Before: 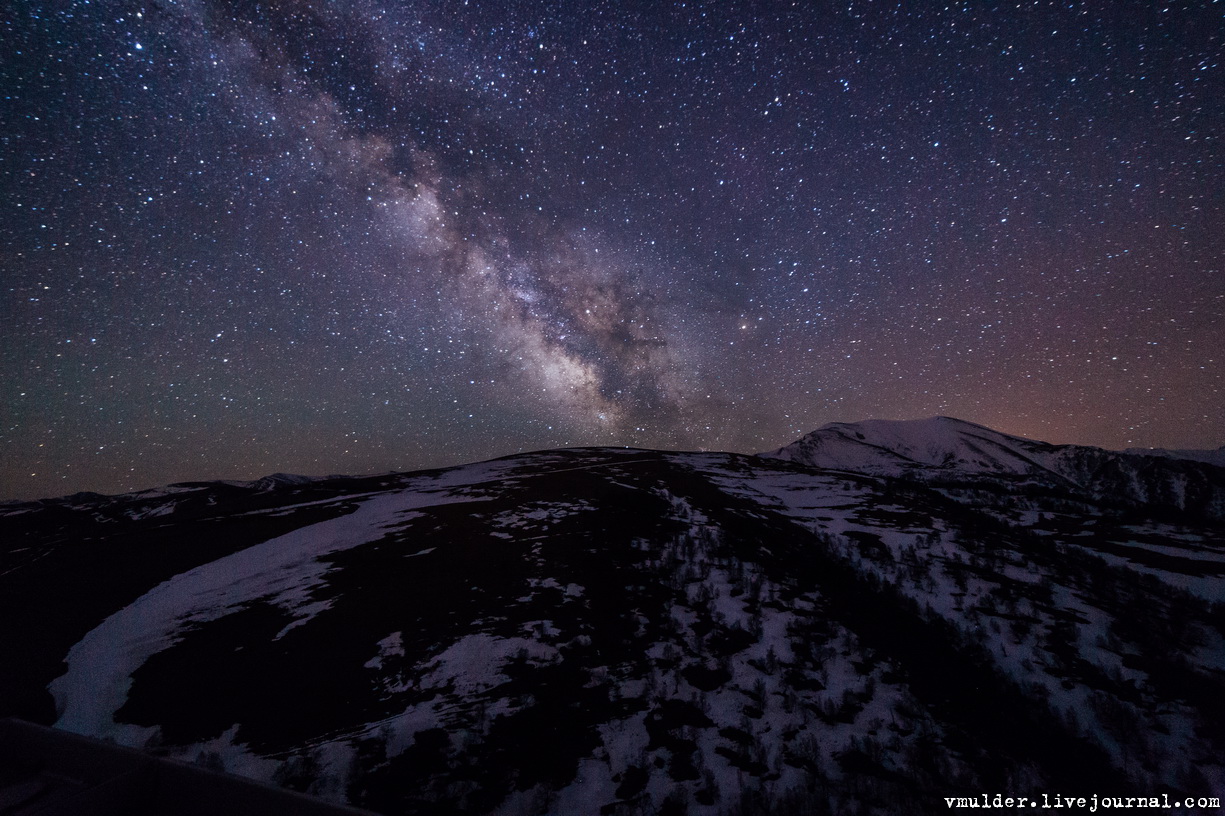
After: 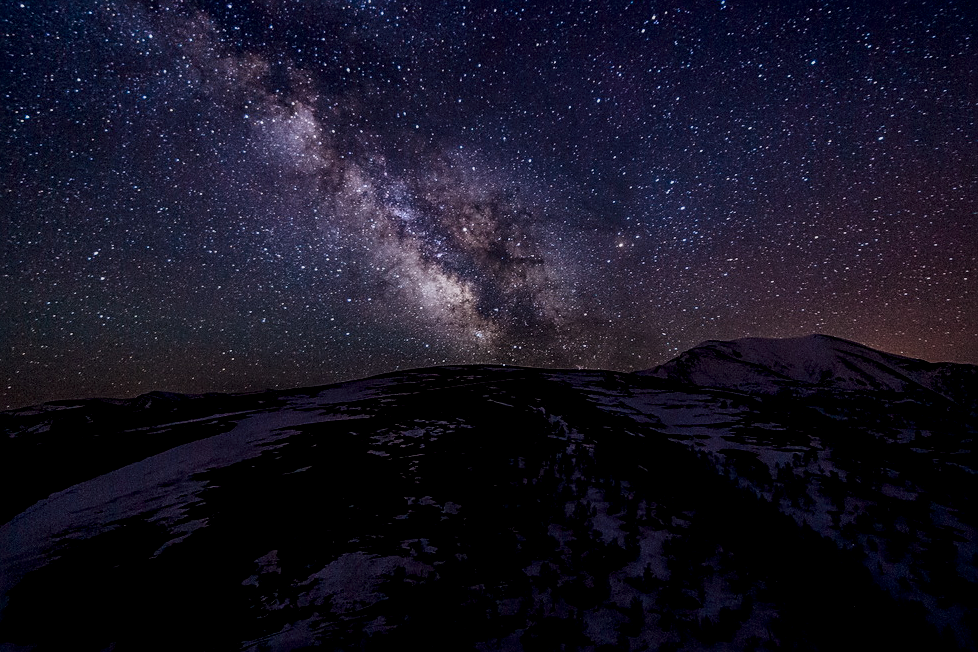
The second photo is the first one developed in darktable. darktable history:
contrast brightness saturation: contrast 0.1, brightness -0.26, saturation 0.14
local contrast: on, module defaults
filmic rgb: black relative exposure -7.75 EV, white relative exposure 4.4 EV, threshold 3 EV, hardness 3.76, latitude 50%, contrast 1.1, color science v5 (2021), contrast in shadows safe, contrast in highlights safe, enable highlight reconstruction true
exposure: exposure 0.2 EV, compensate highlight preservation false
color zones: curves: ch1 [(0.077, 0.436) (0.25, 0.5) (0.75, 0.5)]
crop and rotate: left 10.071%, top 10.071%, right 10.02%, bottom 10.02%
sharpen: on, module defaults
